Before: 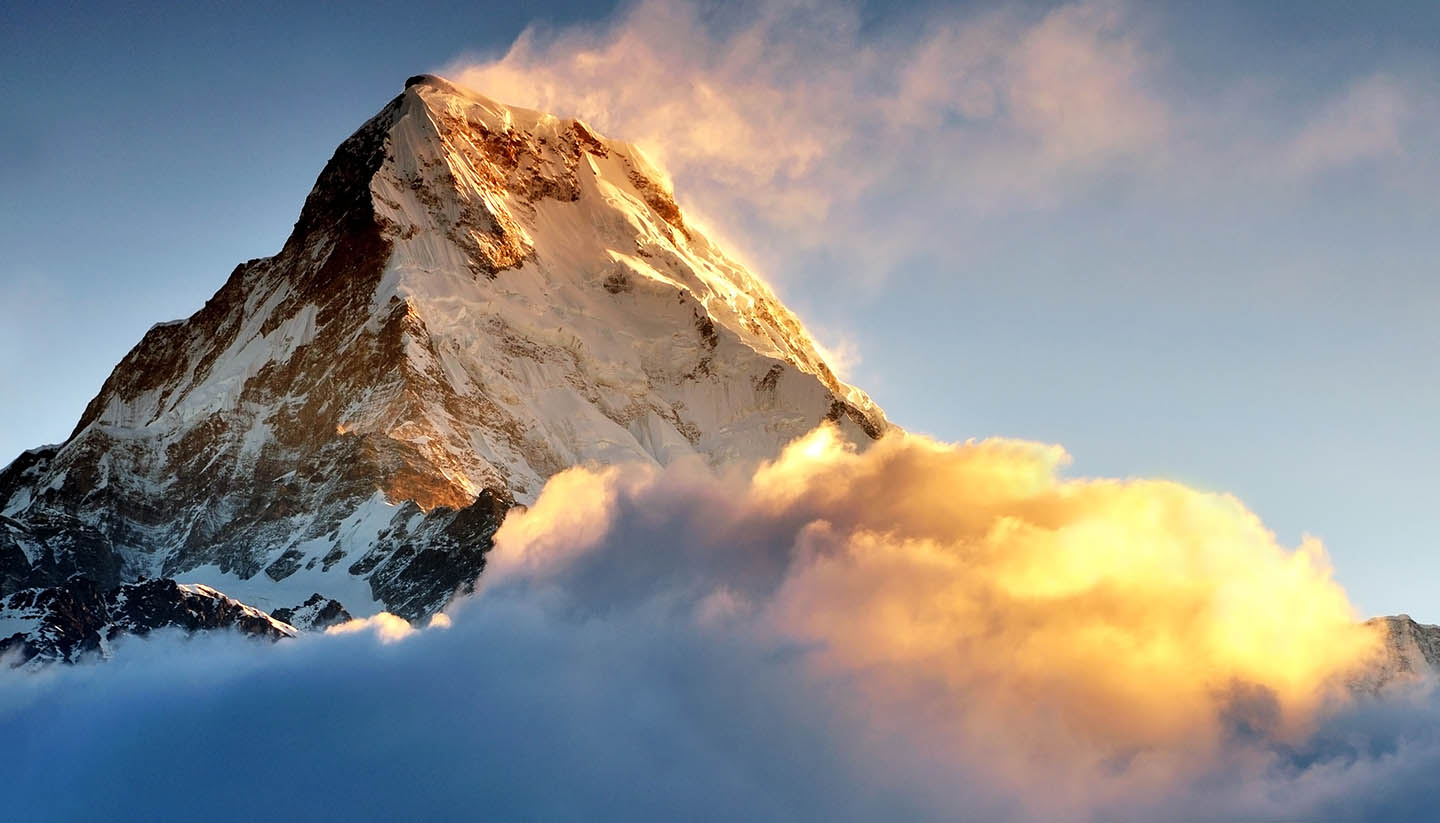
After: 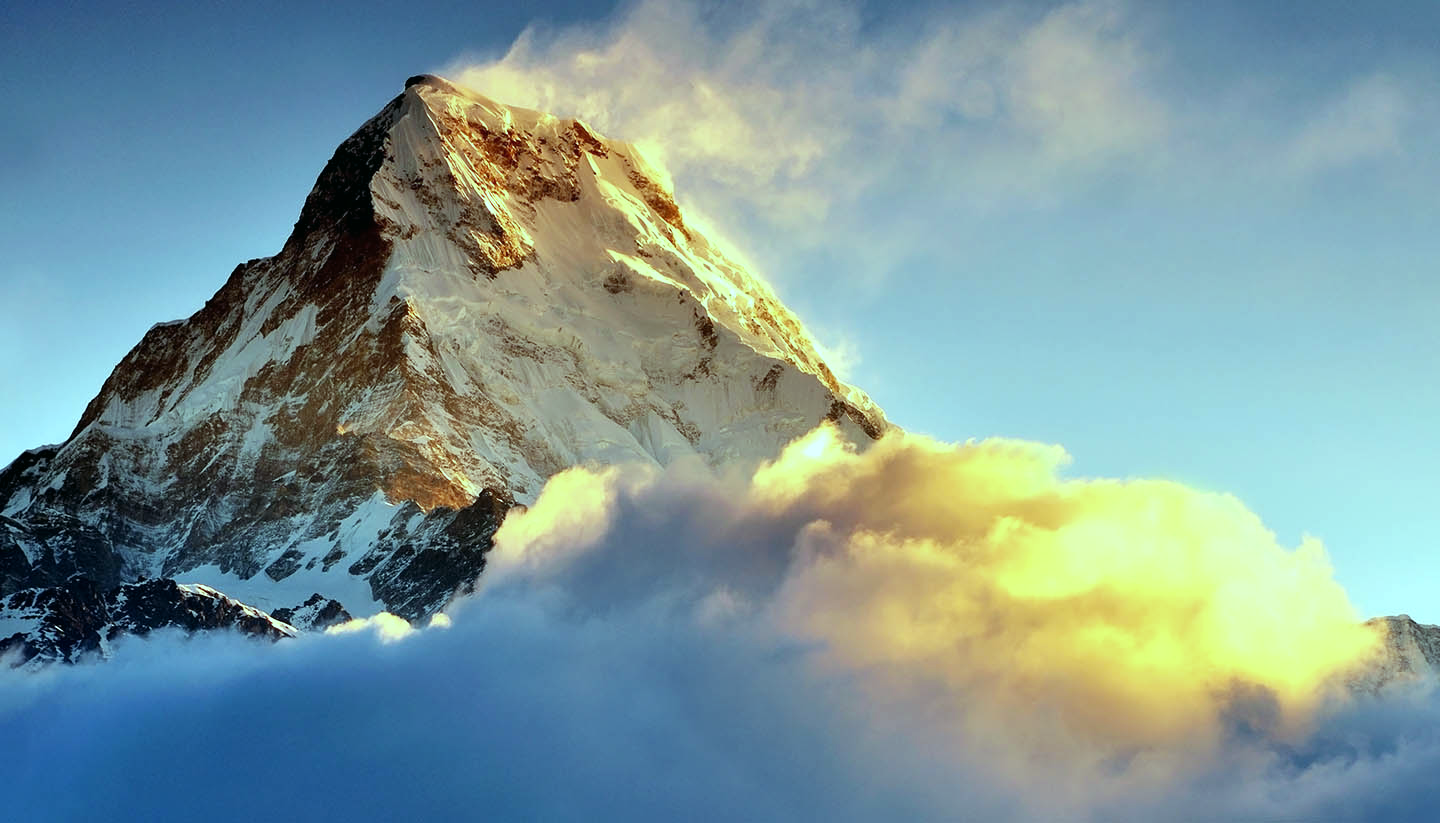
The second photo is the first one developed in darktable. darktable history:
white balance: emerald 1
color balance: mode lift, gamma, gain (sRGB), lift [0.997, 0.979, 1.021, 1.011], gamma [1, 1.084, 0.916, 0.998], gain [1, 0.87, 1.13, 1.101], contrast 4.55%, contrast fulcrum 38.24%, output saturation 104.09%
